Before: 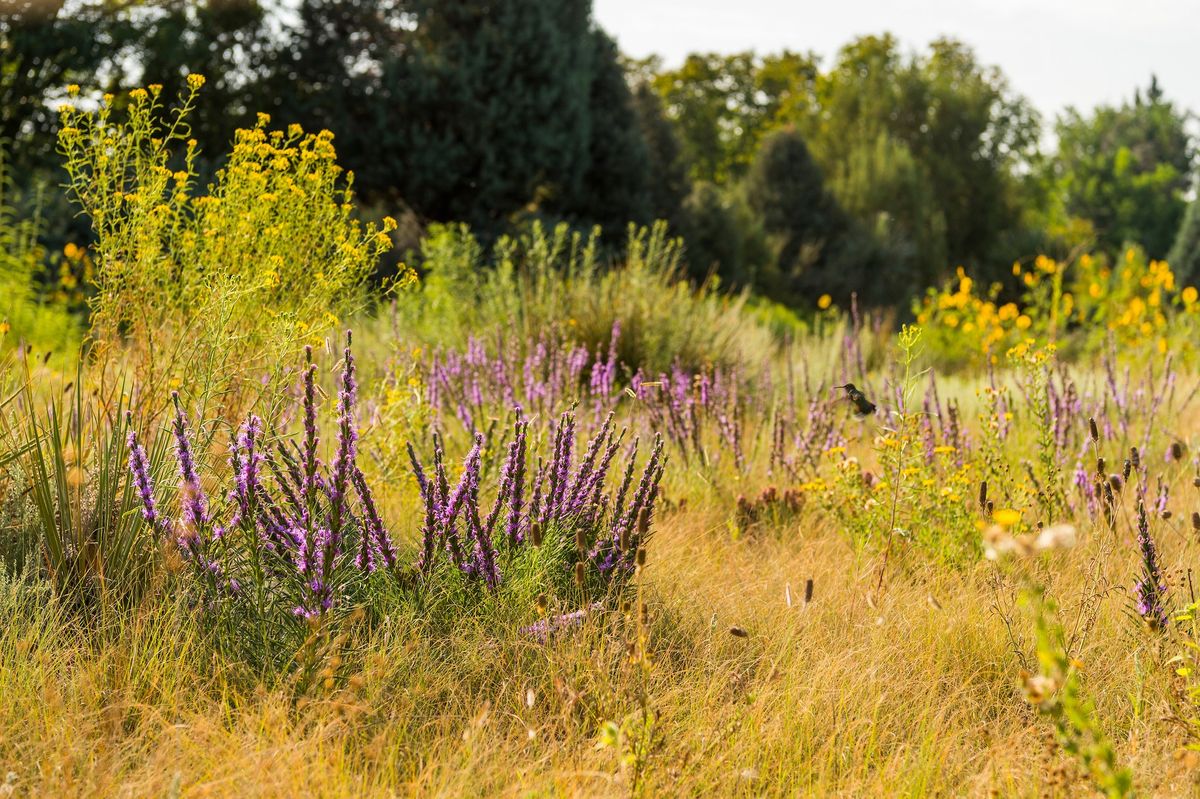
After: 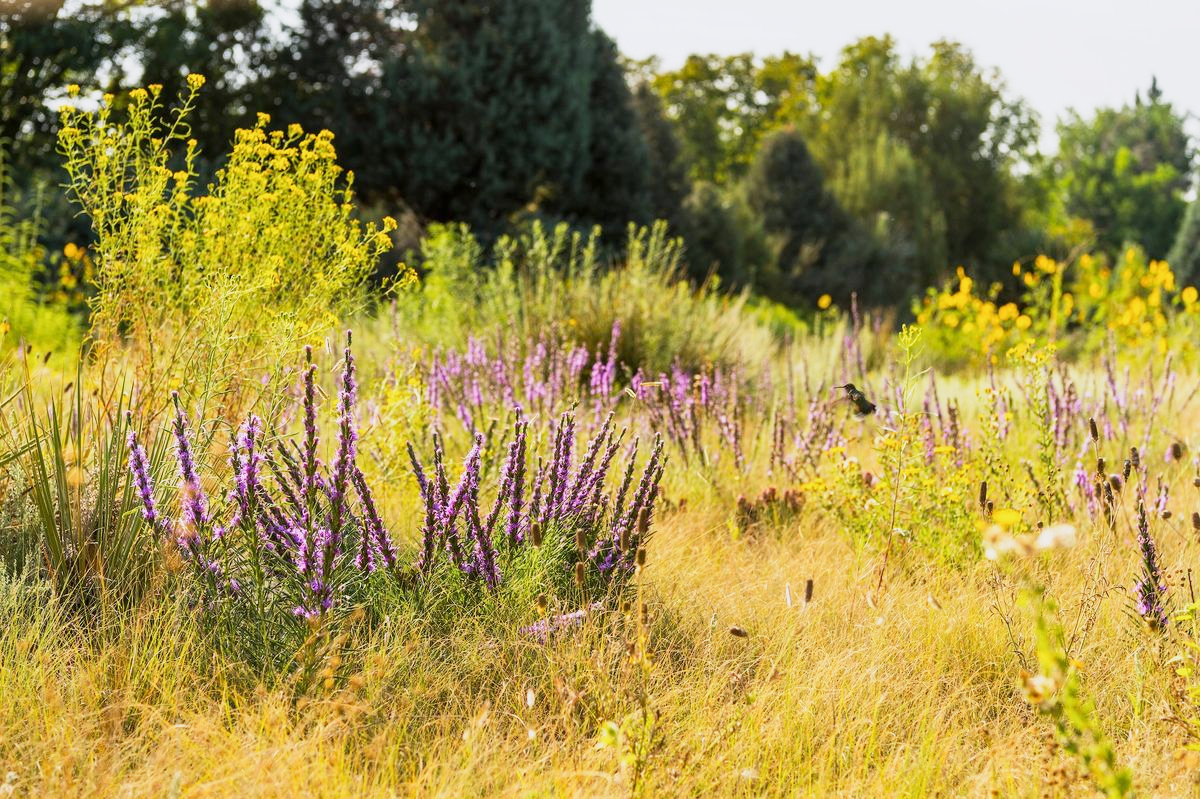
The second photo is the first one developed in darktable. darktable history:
base curve: curves: ch0 [(0, 0) (0.088, 0.125) (0.176, 0.251) (0.354, 0.501) (0.613, 0.749) (1, 0.877)], preserve colors none
rotate and perspective: crop left 0, crop top 0
white balance: red 0.984, blue 1.059
